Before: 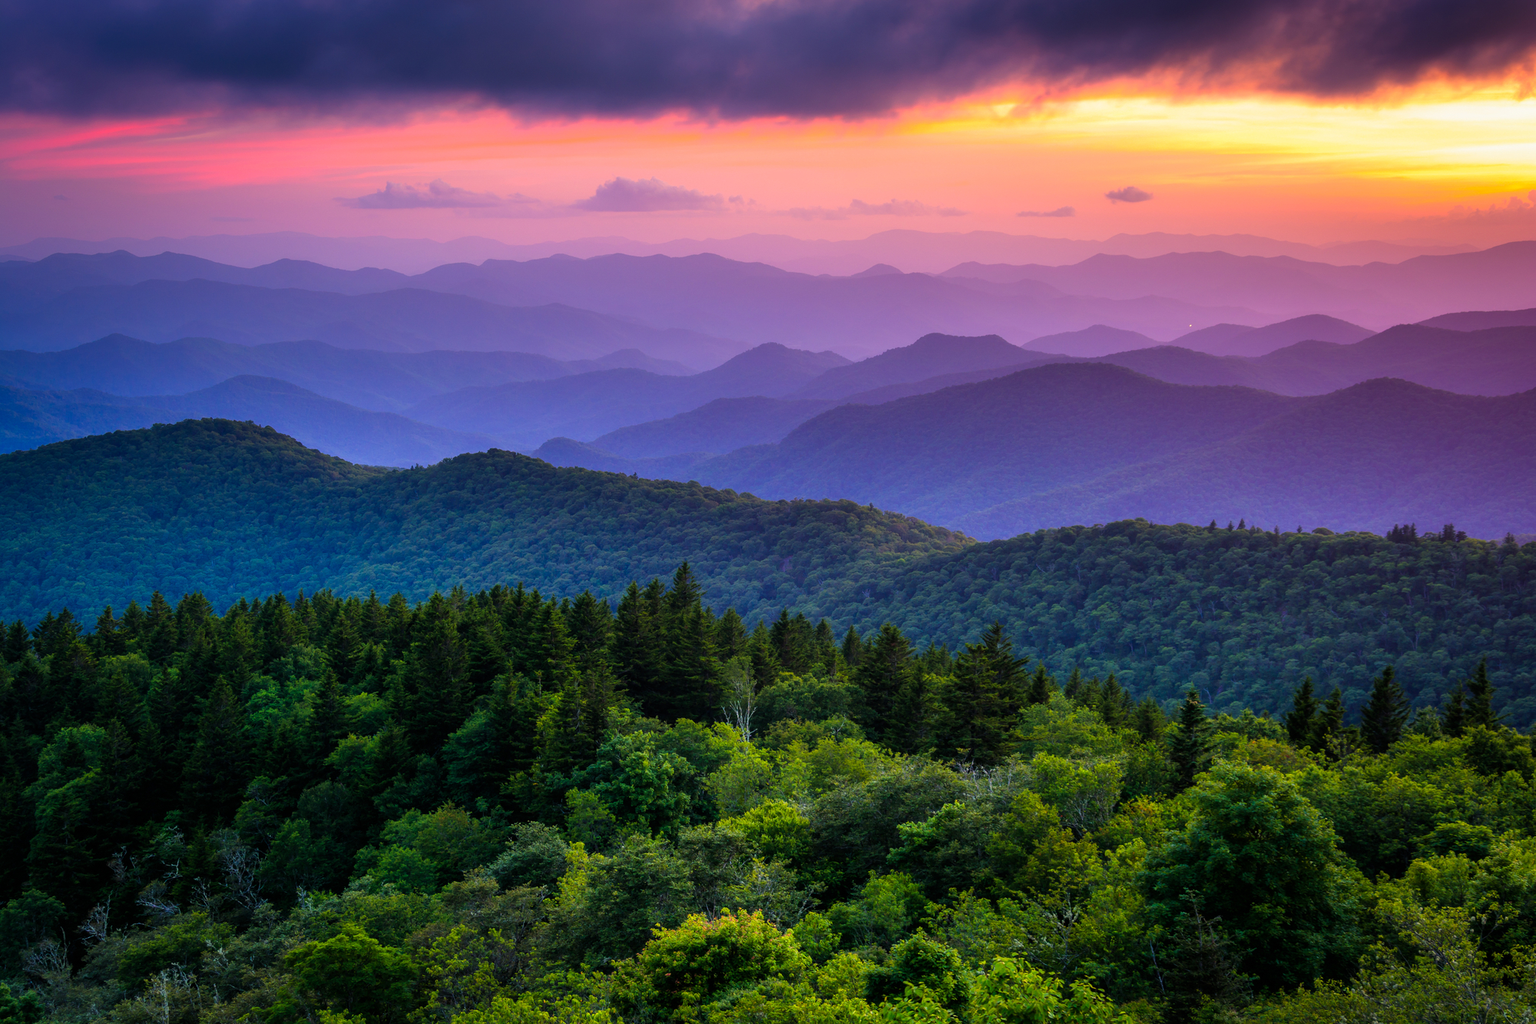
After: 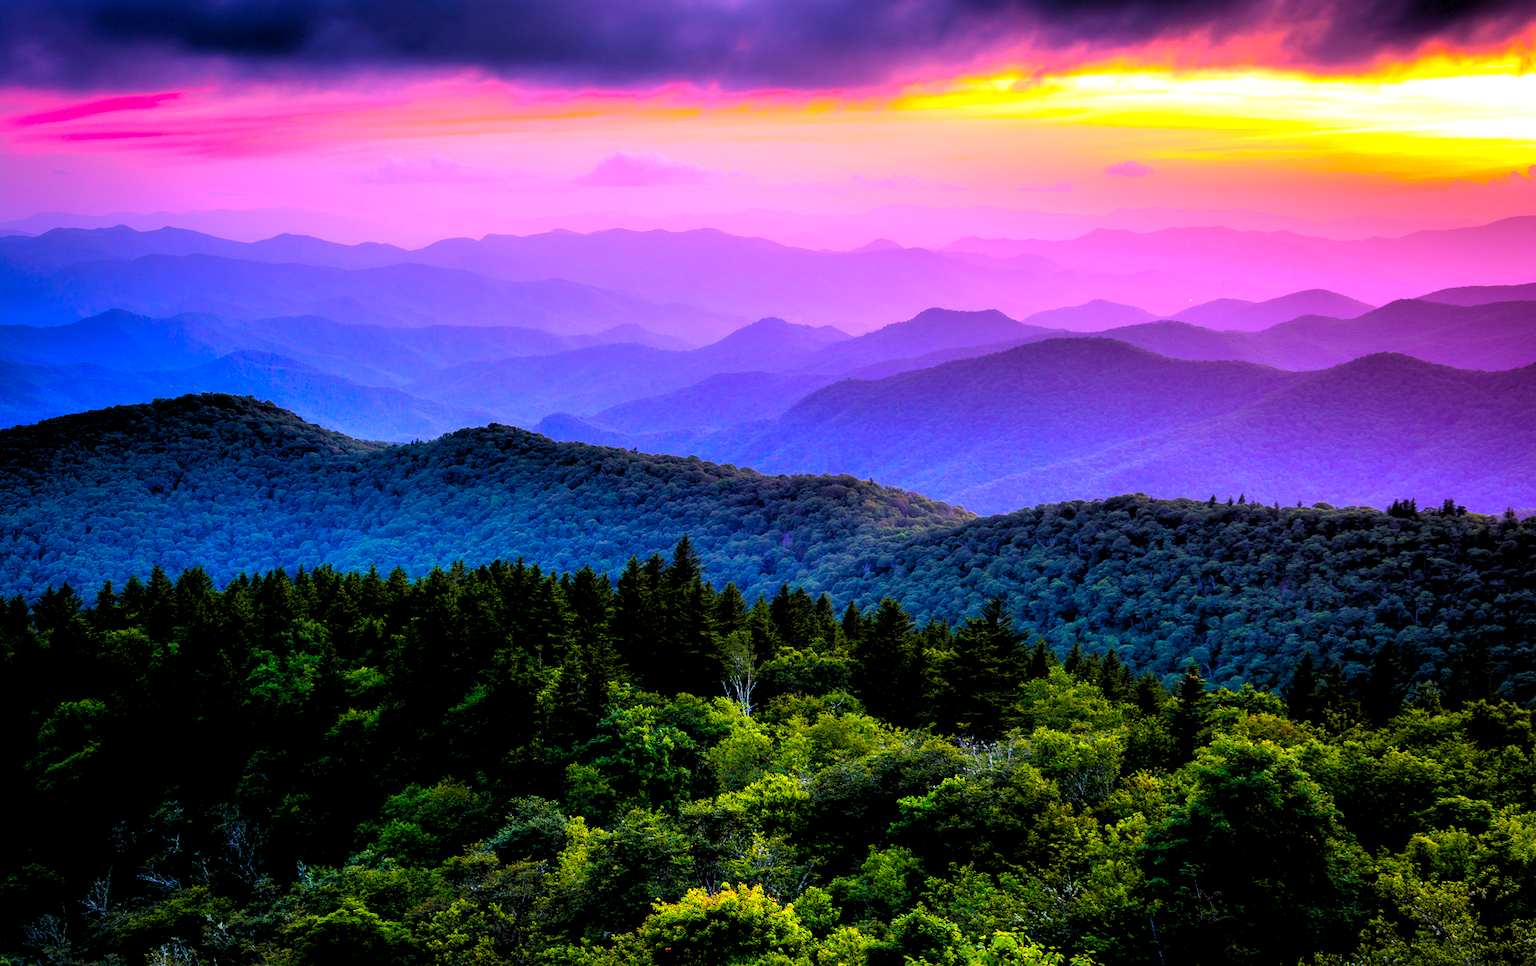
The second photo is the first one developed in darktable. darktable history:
color balance rgb: linear chroma grading › global chroma 15%, perceptual saturation grading › global saturation 30%
tone equalizer: -8 EV -0.75 EV, -7 EV -0.7 EV, -6 EV -0.6 EV, -5 EV -0.4 EV, -3 EV 0.4 EV, -2 EV 0.6 EV, -1 EV 0.7 EV, +0 EV 0.75 EV, edges refinement/feathering 500, mask exposure compensation -1.57 EV, preserve details no
rgb levels: levels [[0.013, 0.434, 0.89], [0, 0.5, 1], [0, 0.5, 1]]
crop and rotate: top 2.479%, bottom 3.018%
white balance: red 1.066, blue 1.119
